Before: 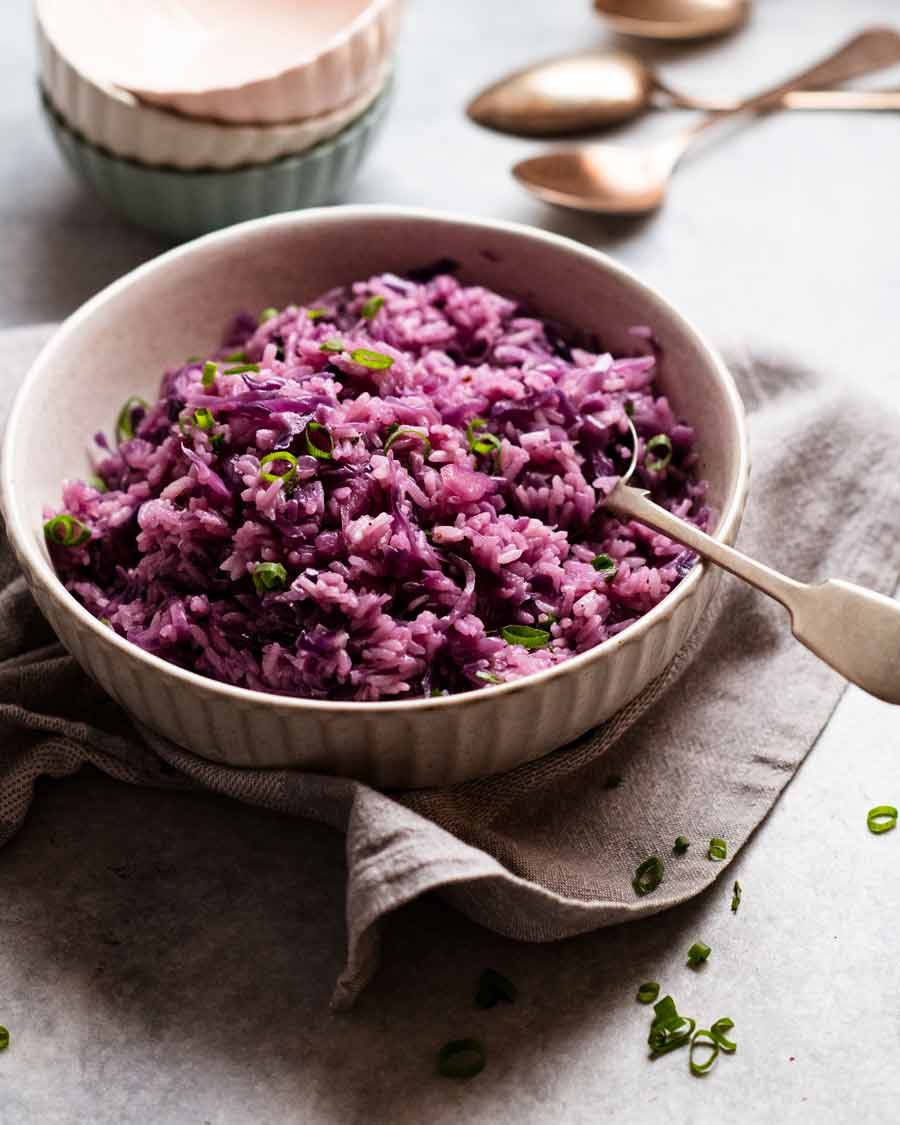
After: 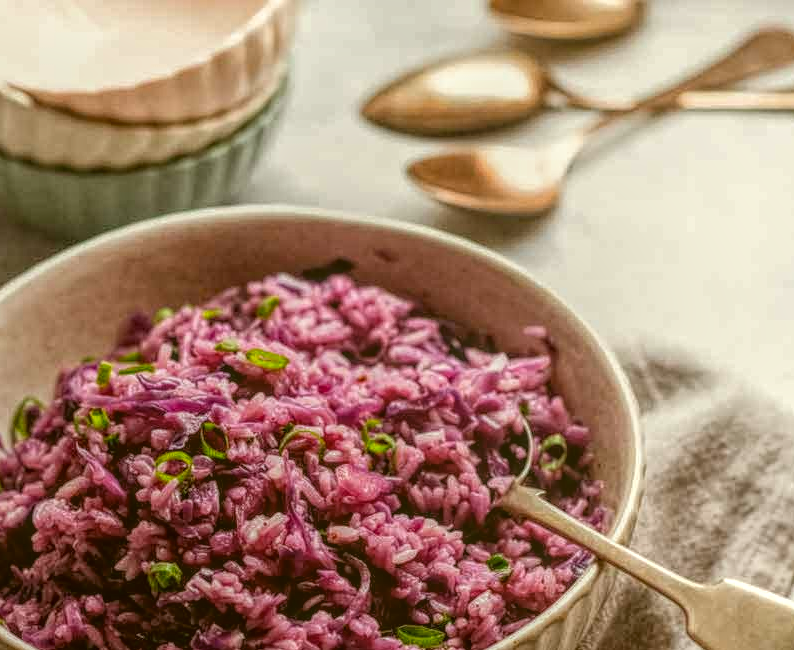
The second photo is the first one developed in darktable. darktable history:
local contrast: highlights 20%, shadows 25%, detail 201%, midtone range 0.2
crop and rotate: left 11.748%, bottom 42.169%
color correction: highlights a* -1.58, highlights b* 10.37, shadows a* 0.213, shadows b* 19.86
